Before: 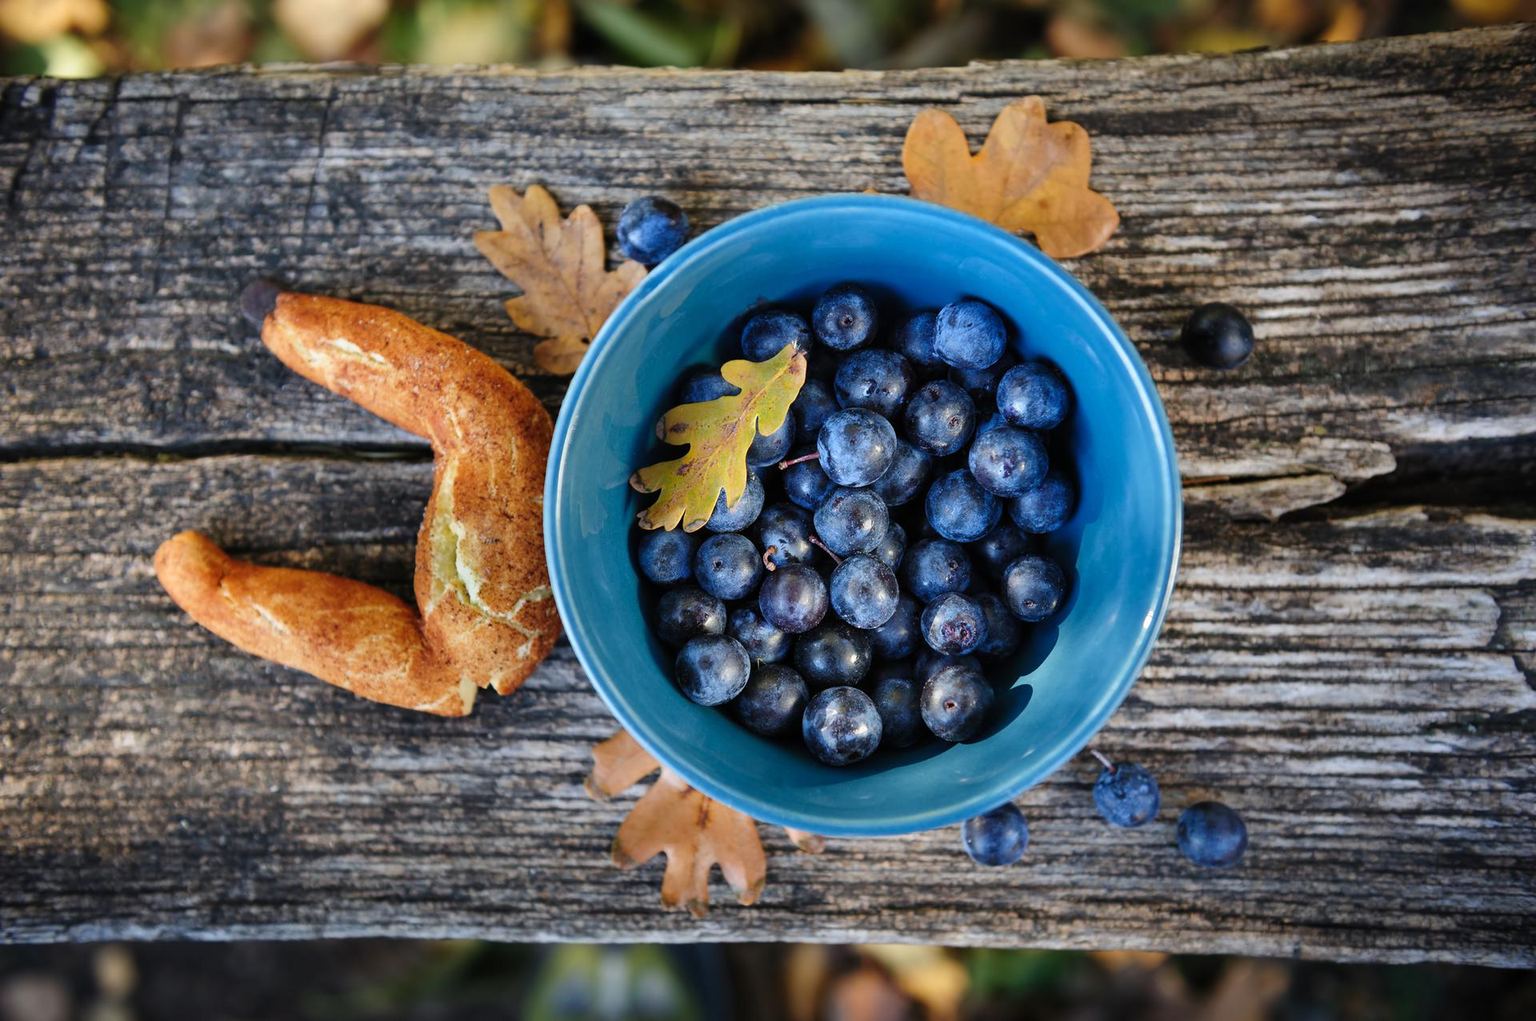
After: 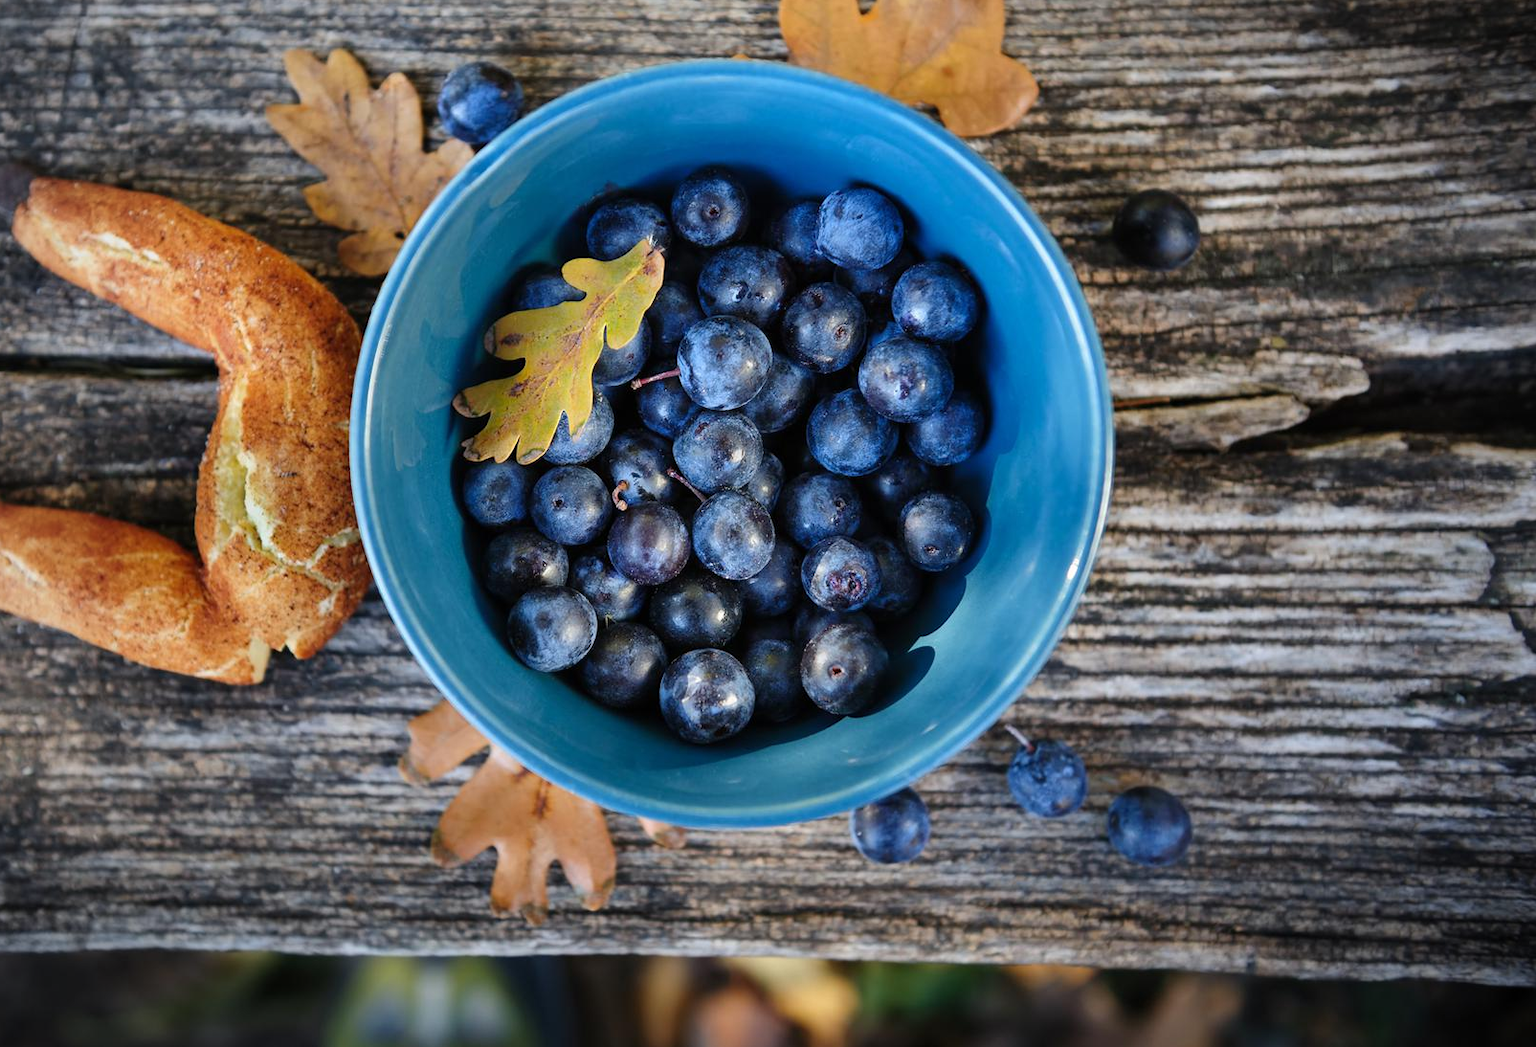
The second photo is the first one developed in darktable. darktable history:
vignetting: fall-off radius 62.76%
crop: left 16.382%, top 14.174%
